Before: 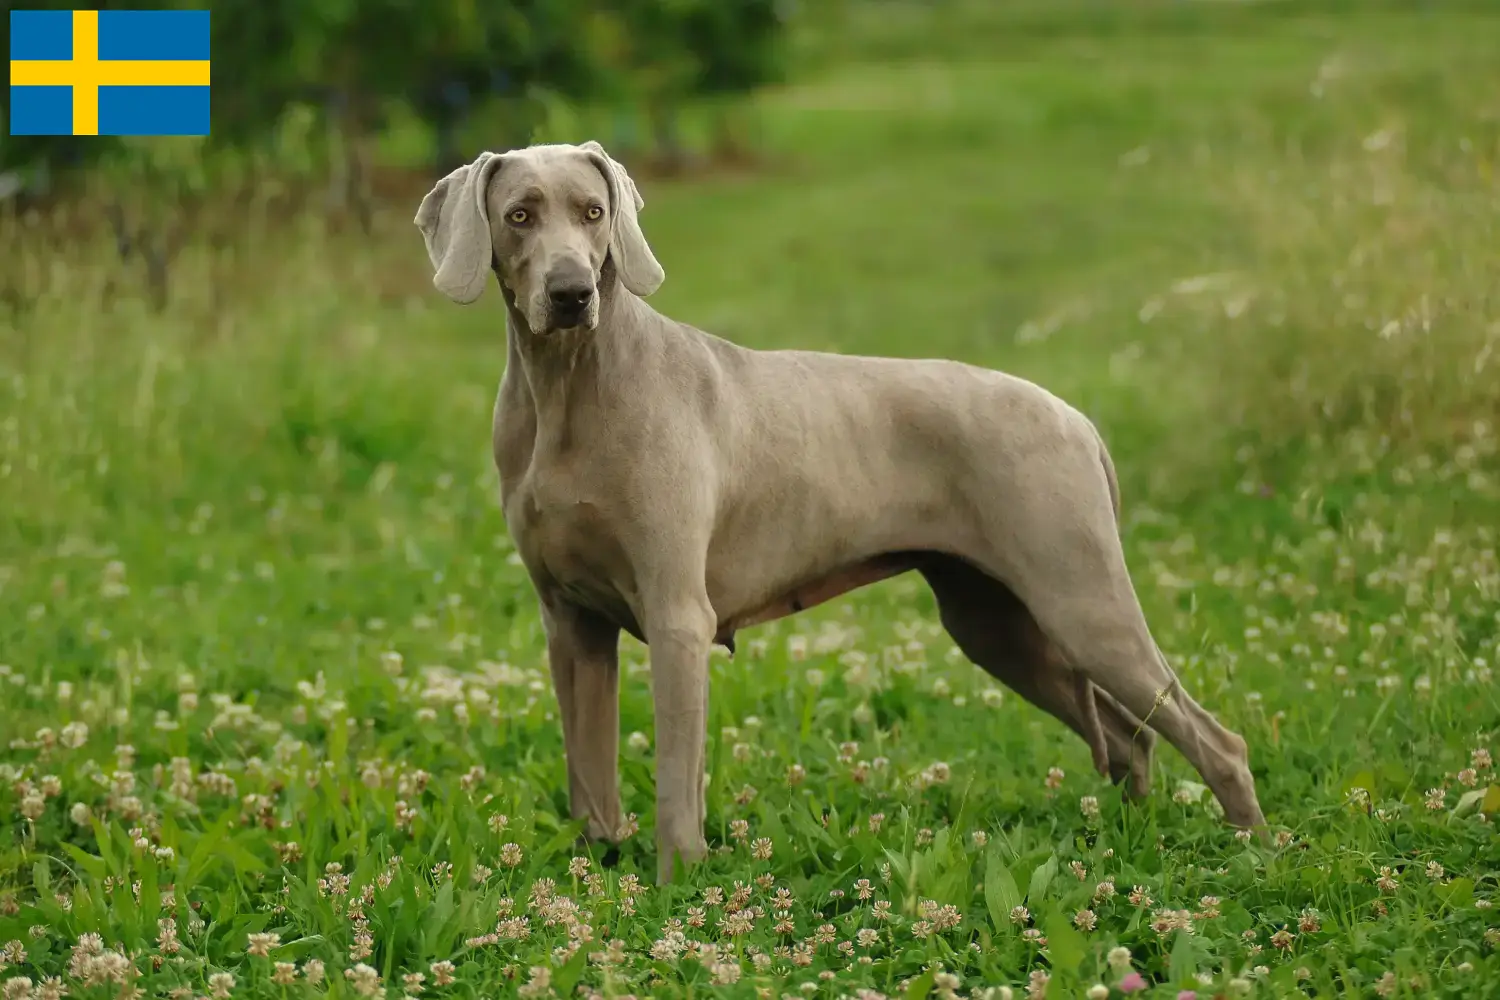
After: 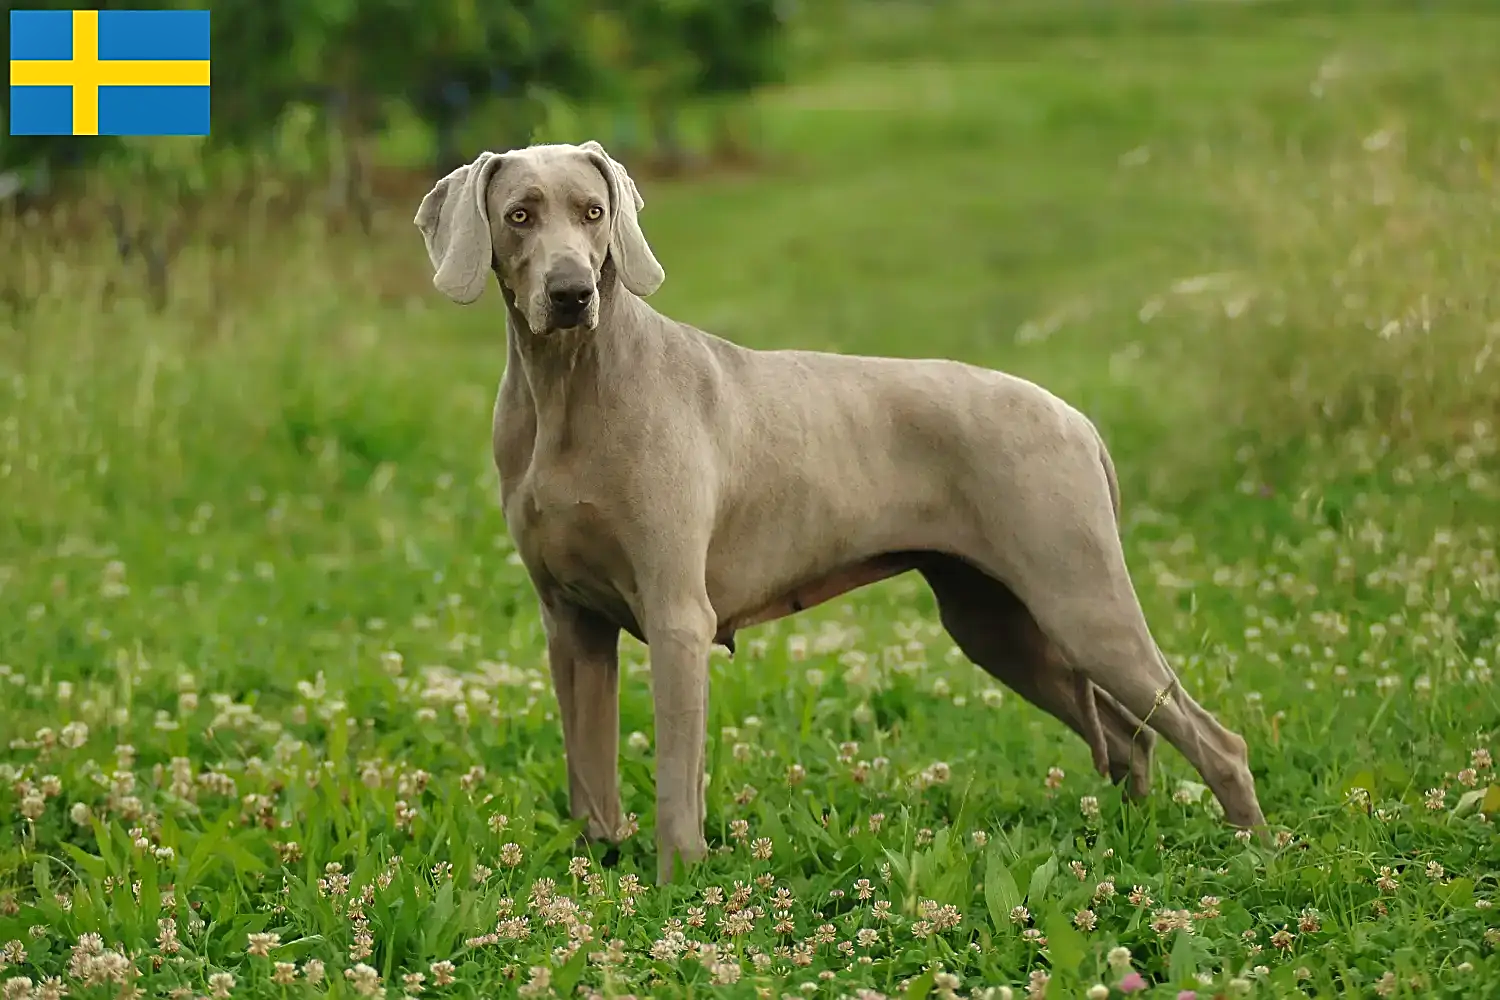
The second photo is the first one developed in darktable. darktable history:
exposure: exposure 0.131 EV, compensate highlight preservation false
shadows and highlights: soften with gaussian
sharpen: on, module defaults
